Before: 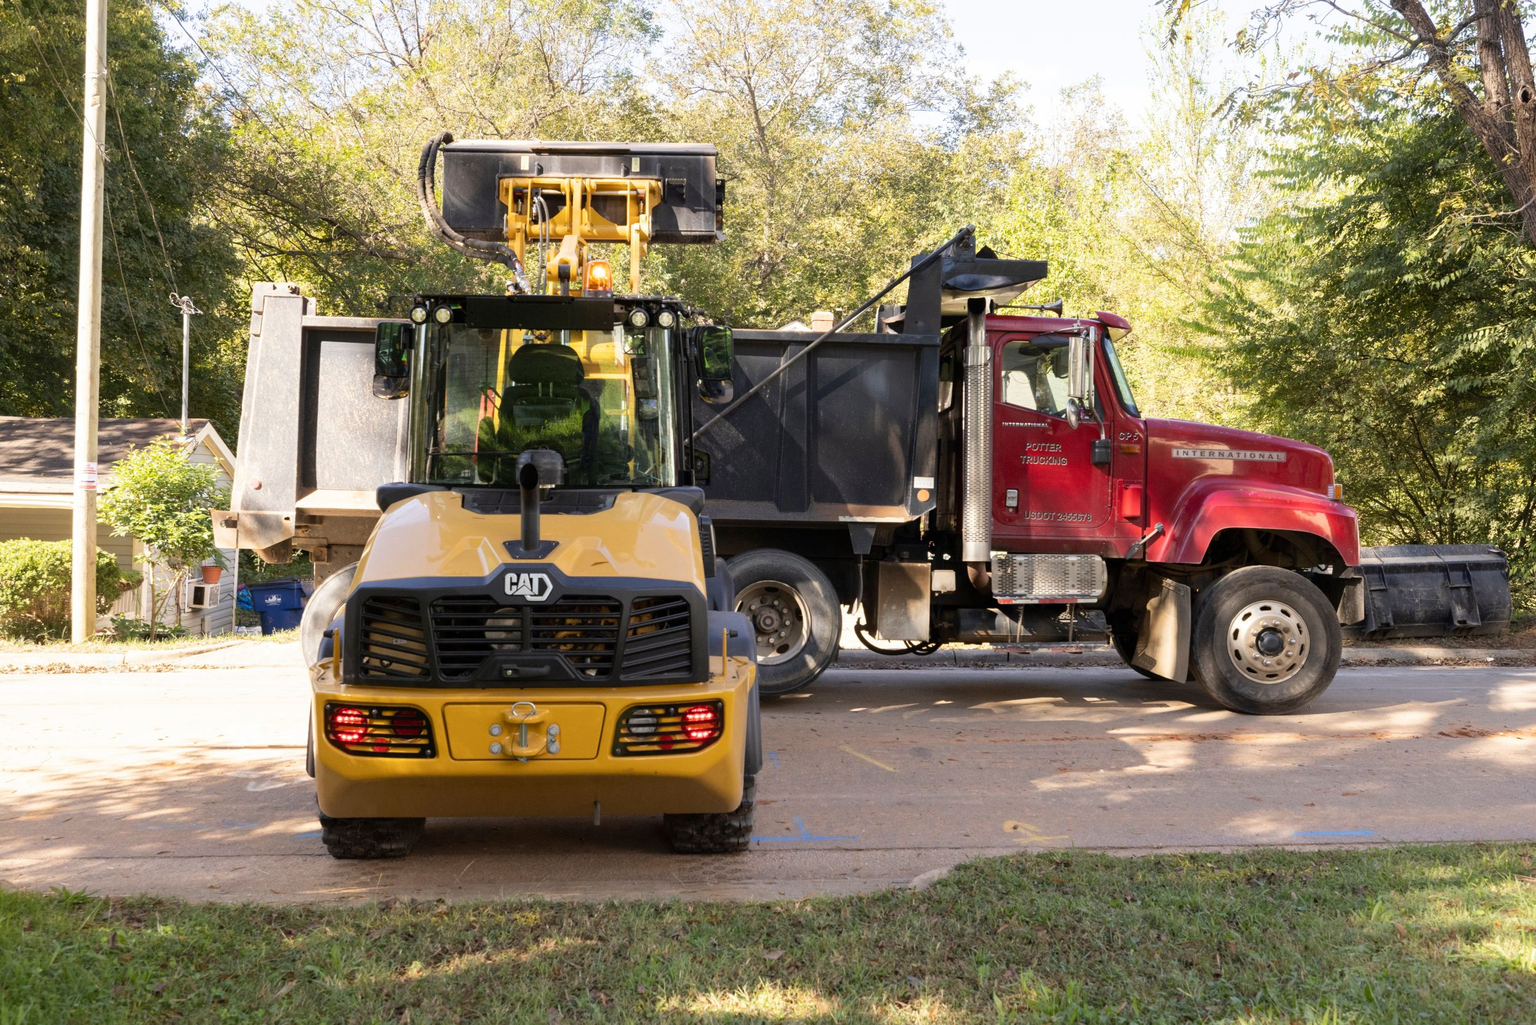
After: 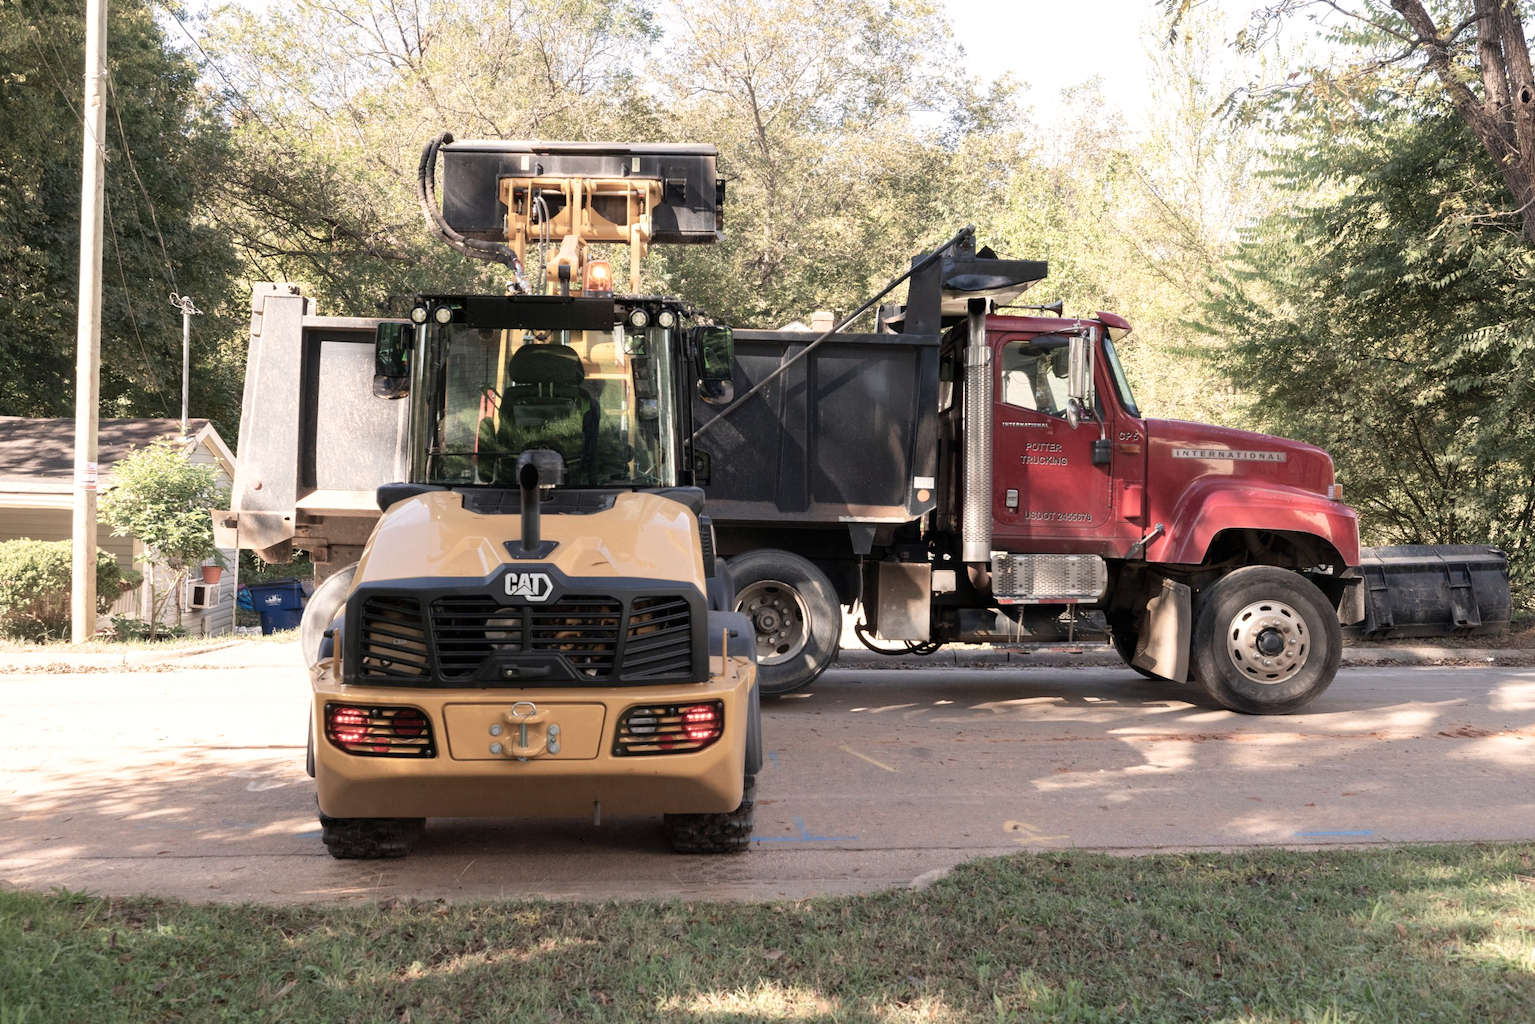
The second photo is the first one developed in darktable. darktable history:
white balance: red 1.138, green 0.996, blue 0.812
color balance: input saturation 100.43%, contrast fulcrum 14.22%, output saturation 70.41%
color calibration: illuminant custom, x 0.39, y 0.392, temperature 3856.94 K
